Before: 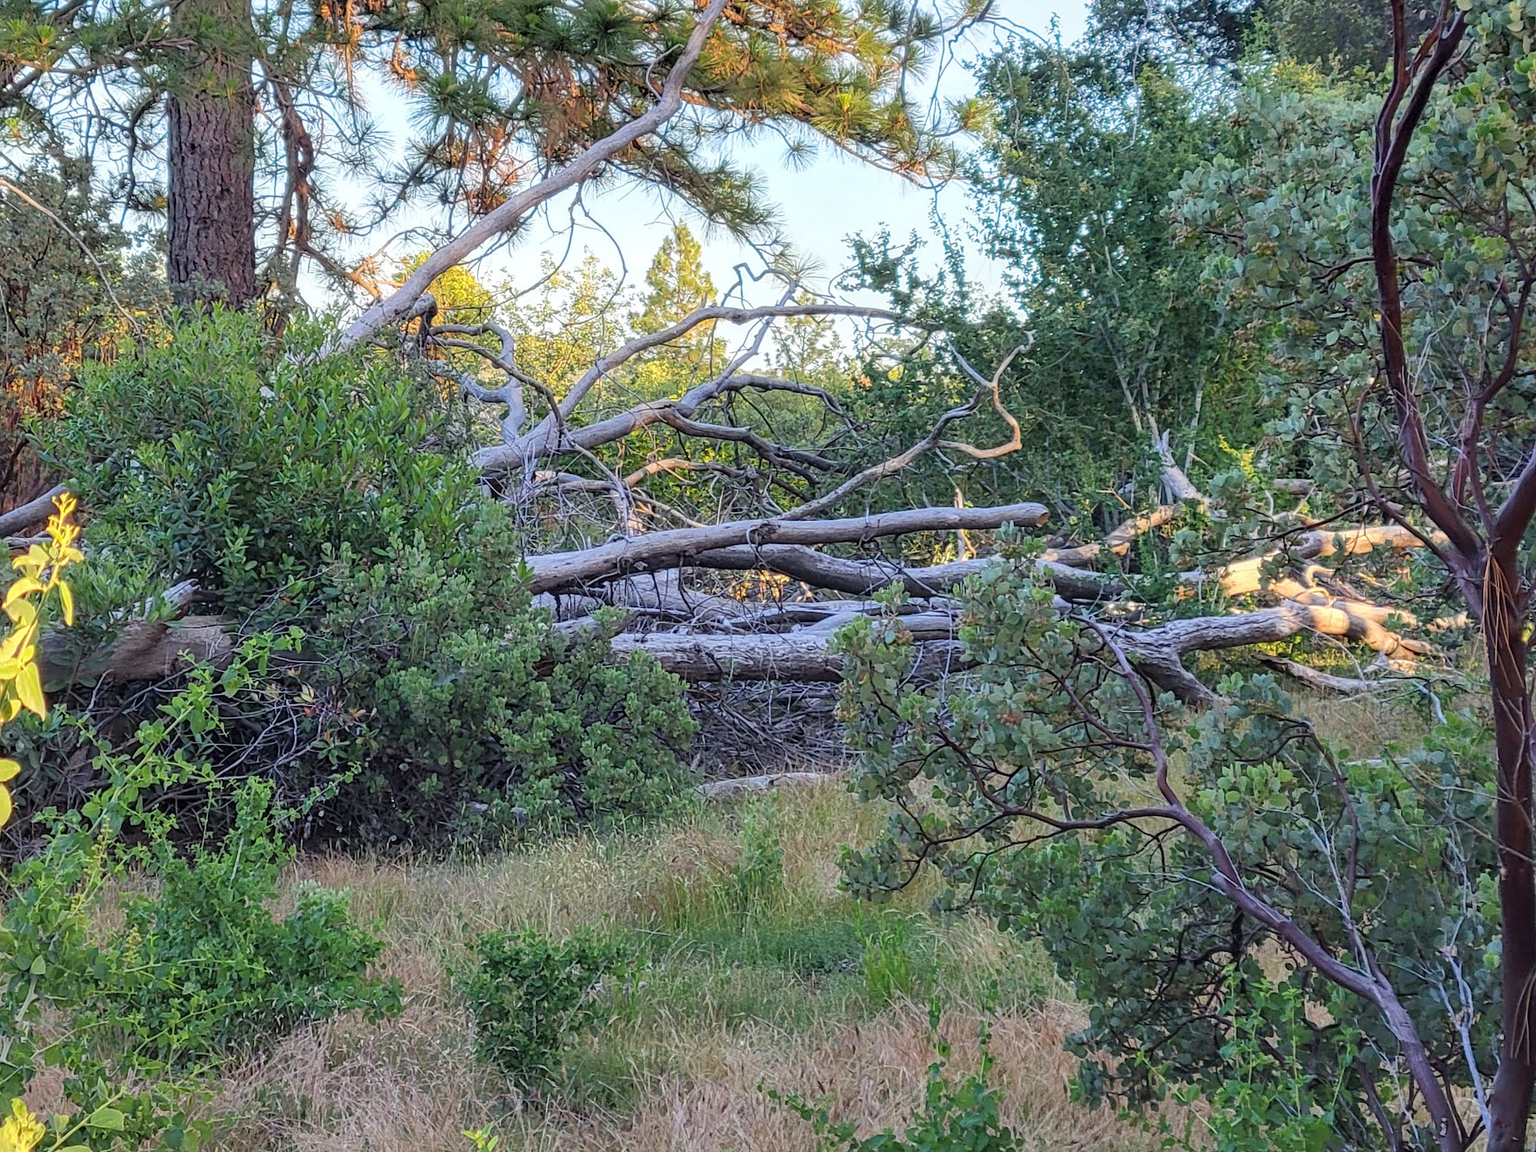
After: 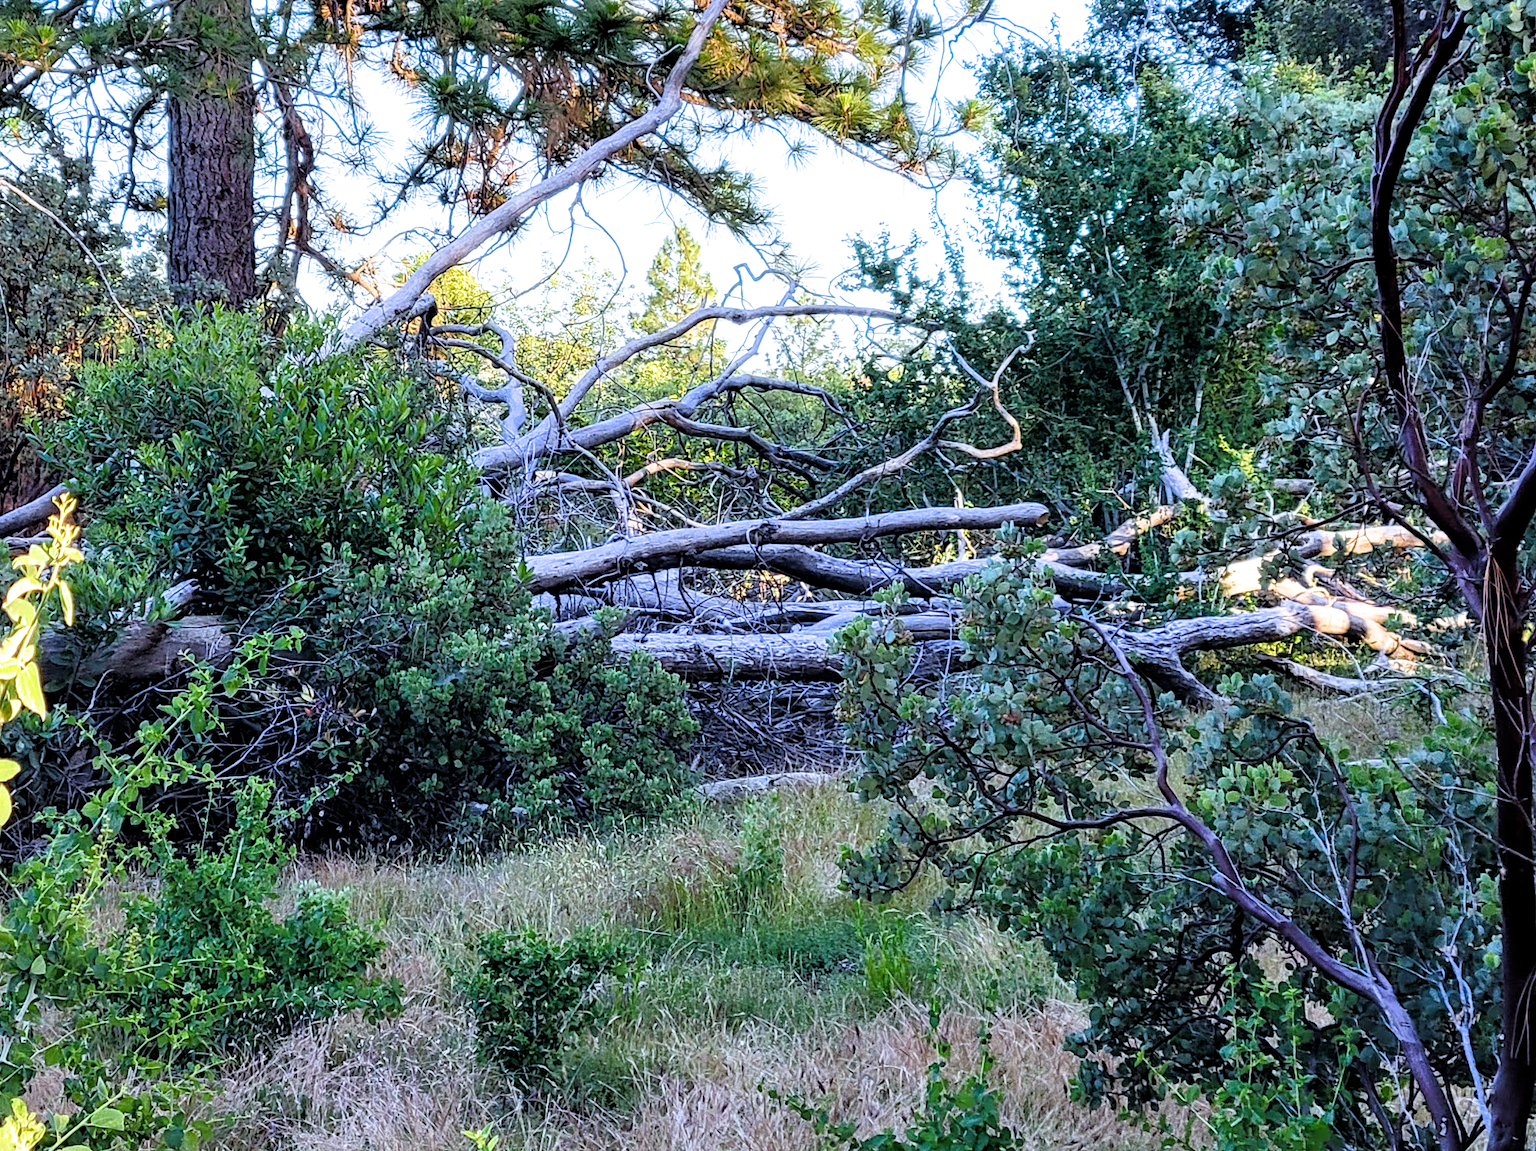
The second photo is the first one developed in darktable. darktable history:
color balance rgb: linear chroma grading › global chroma 8.12%, perceptual saturation grading › global saturation 9.07%, perceptual saturation grading › highlights -13.84%, perceptual saturation grading › mid-tones 14.88%, perceptual saturation grading › shadows 22.8%, perceptual brilliance grading › highlights 2.61%, global vibrance 12.07%
white balance: red 0.926, green 1.003, blue 1.133
filmic rgb: black relative exposure -3.63 EV, white relative exposure 2.16 EV, hardness 3.62
